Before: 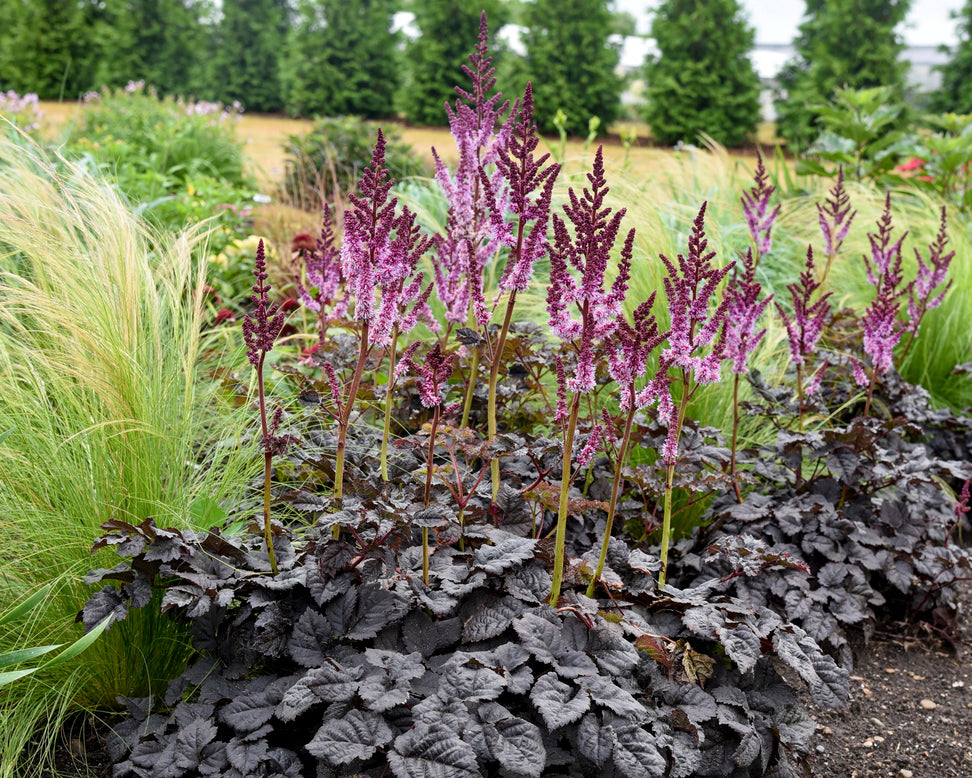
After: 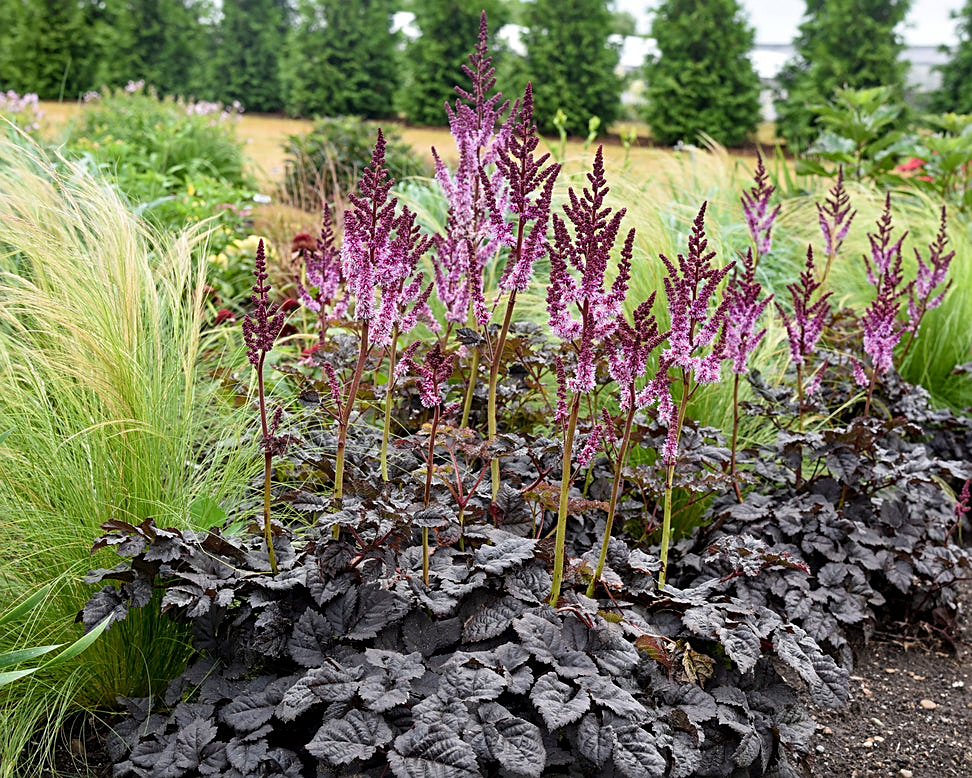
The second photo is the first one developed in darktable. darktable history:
sharpen: on, module defaults
color zones: mix -62.47%
tone equalizer: on, module defaults
